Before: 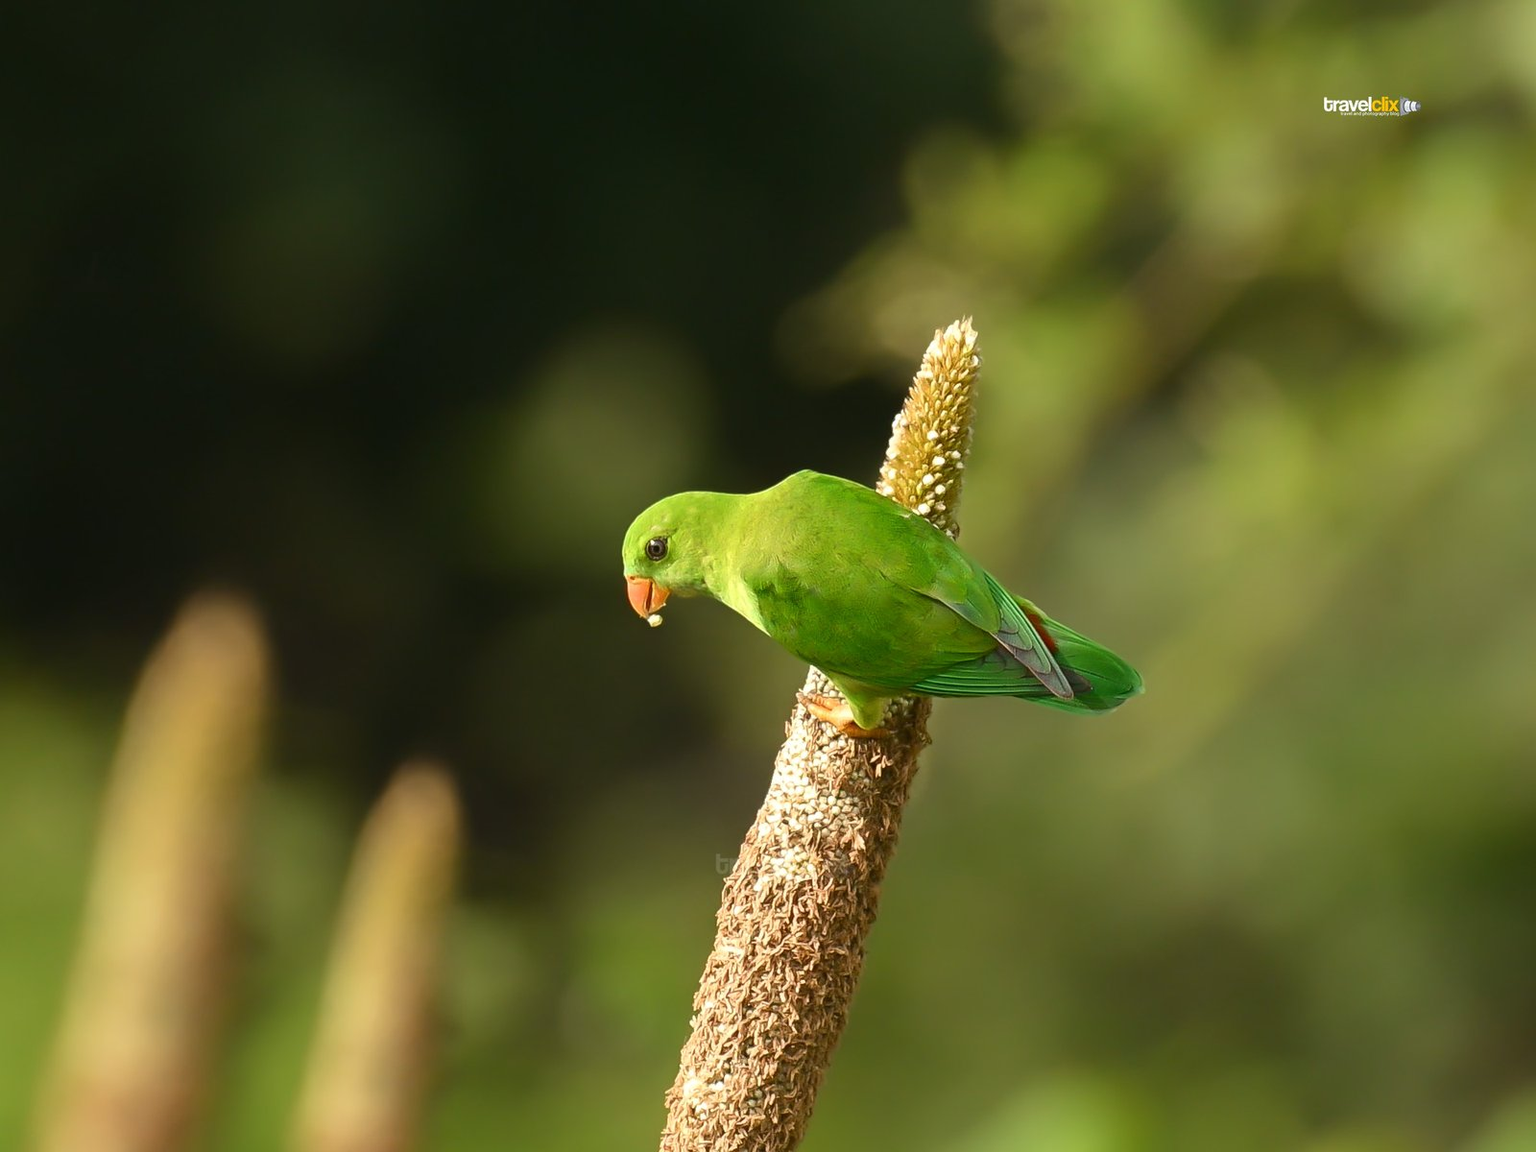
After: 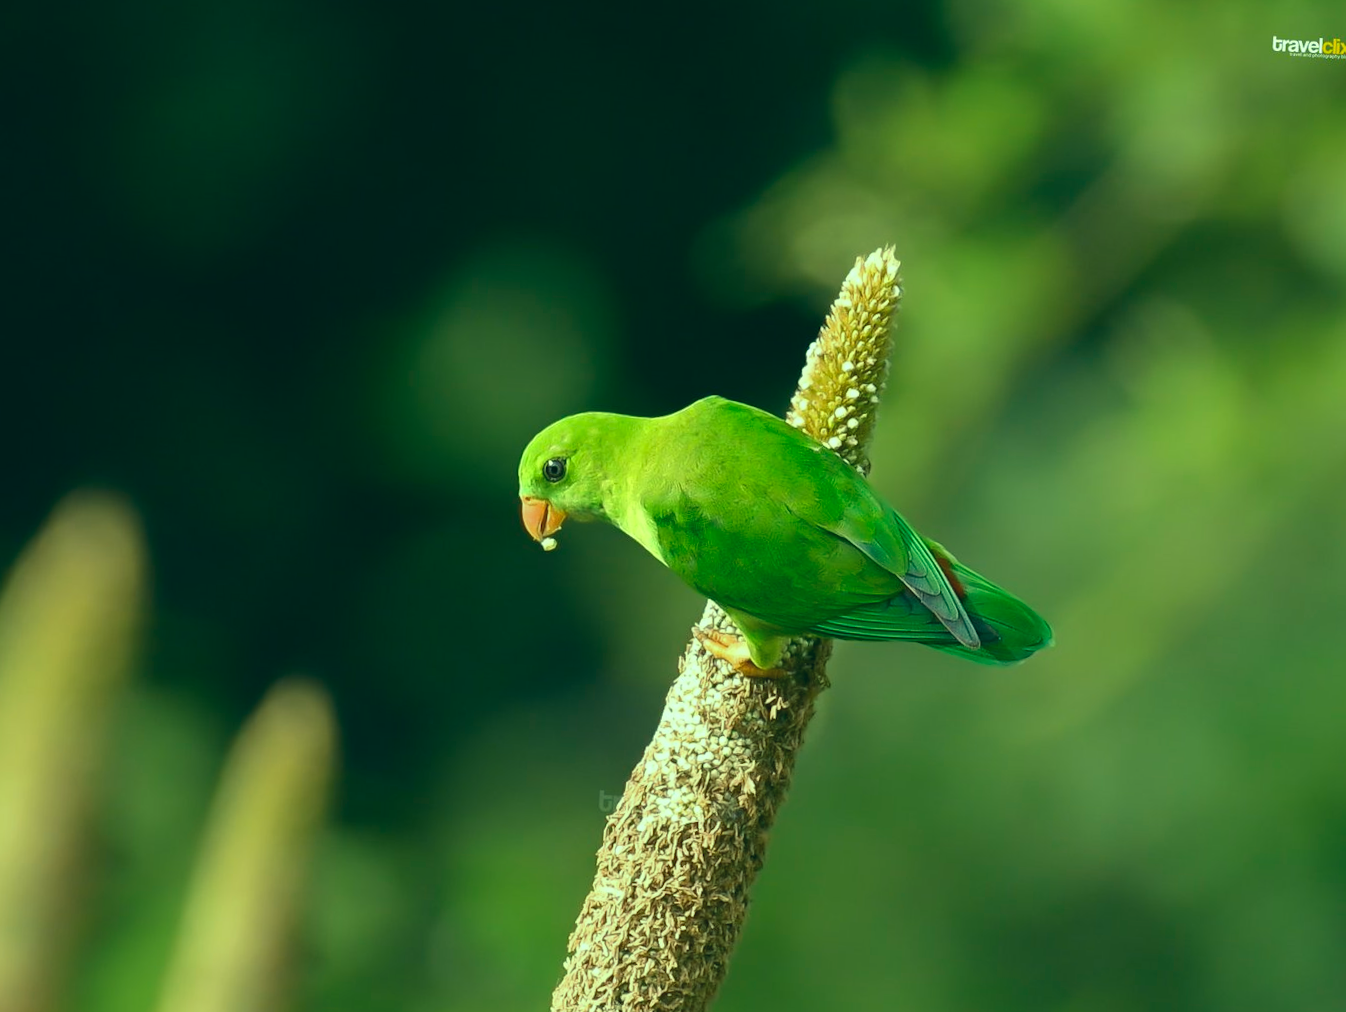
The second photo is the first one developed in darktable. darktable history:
color correction: highlights a* -19.38, highlights b* 9.8, shadows a* -19.9, shadows b* -10.11
crop and rotate: angle -2.98°, left 5.388%, top 5.205%, right 4.706%, bottom 4.711%
